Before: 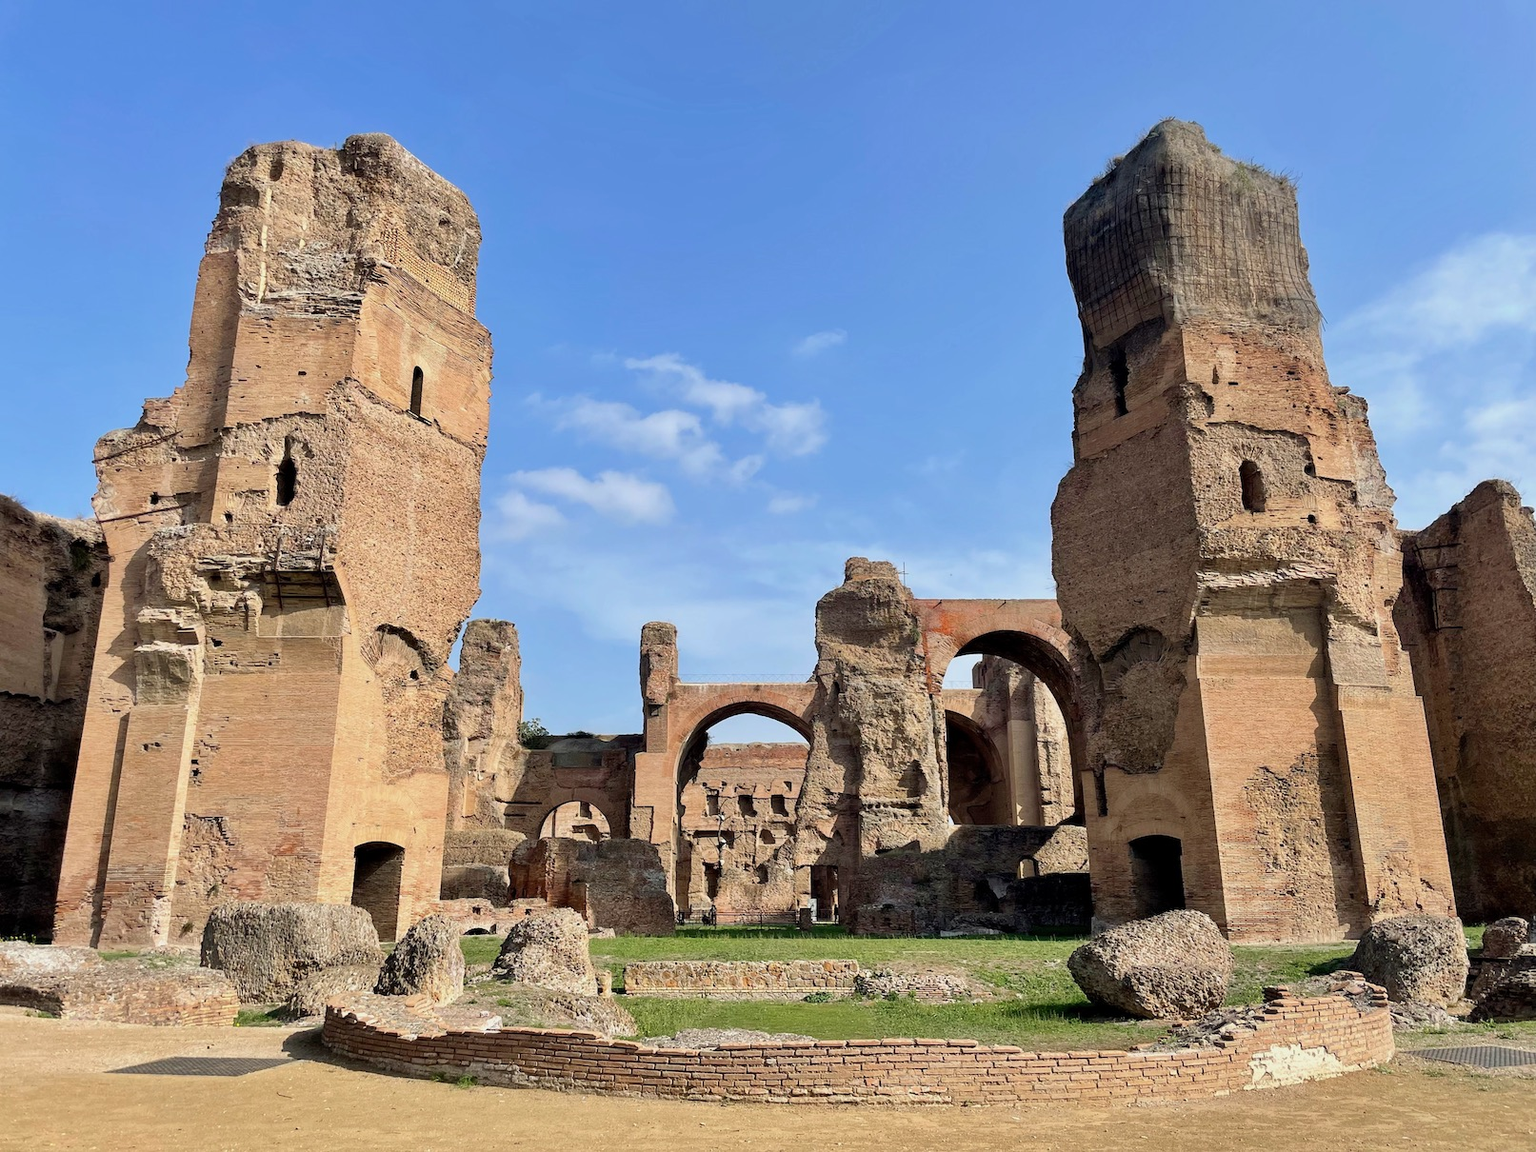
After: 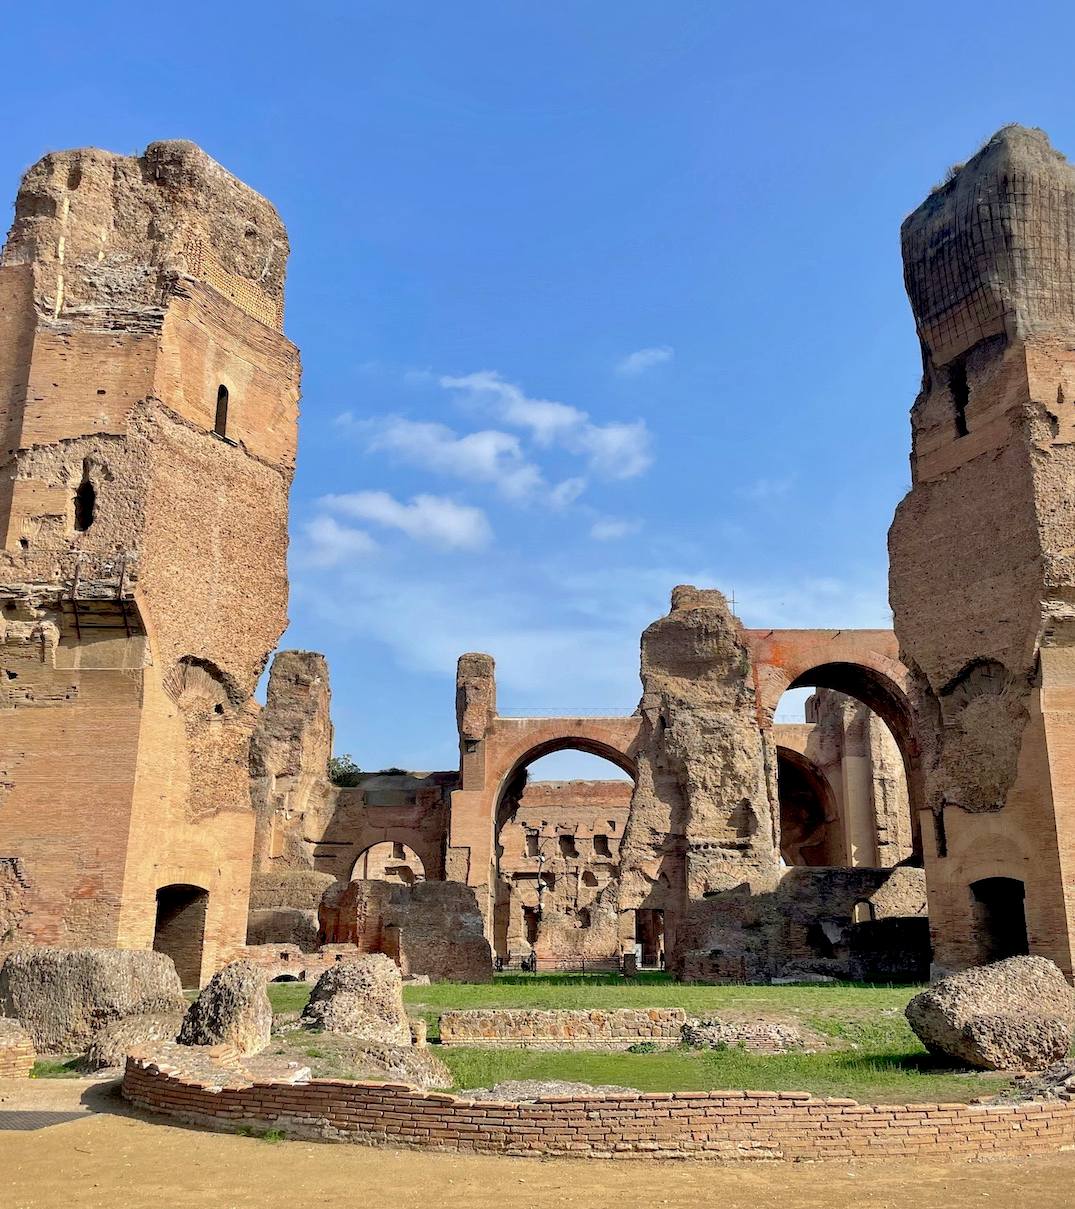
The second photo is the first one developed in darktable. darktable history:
exposure: exposure 0.178 EV, compensate exposure bias true, compensate highlight preservation false
shadows and highlights: on, module defaults
crop and rotate: left 13.409%, right 19.924%
